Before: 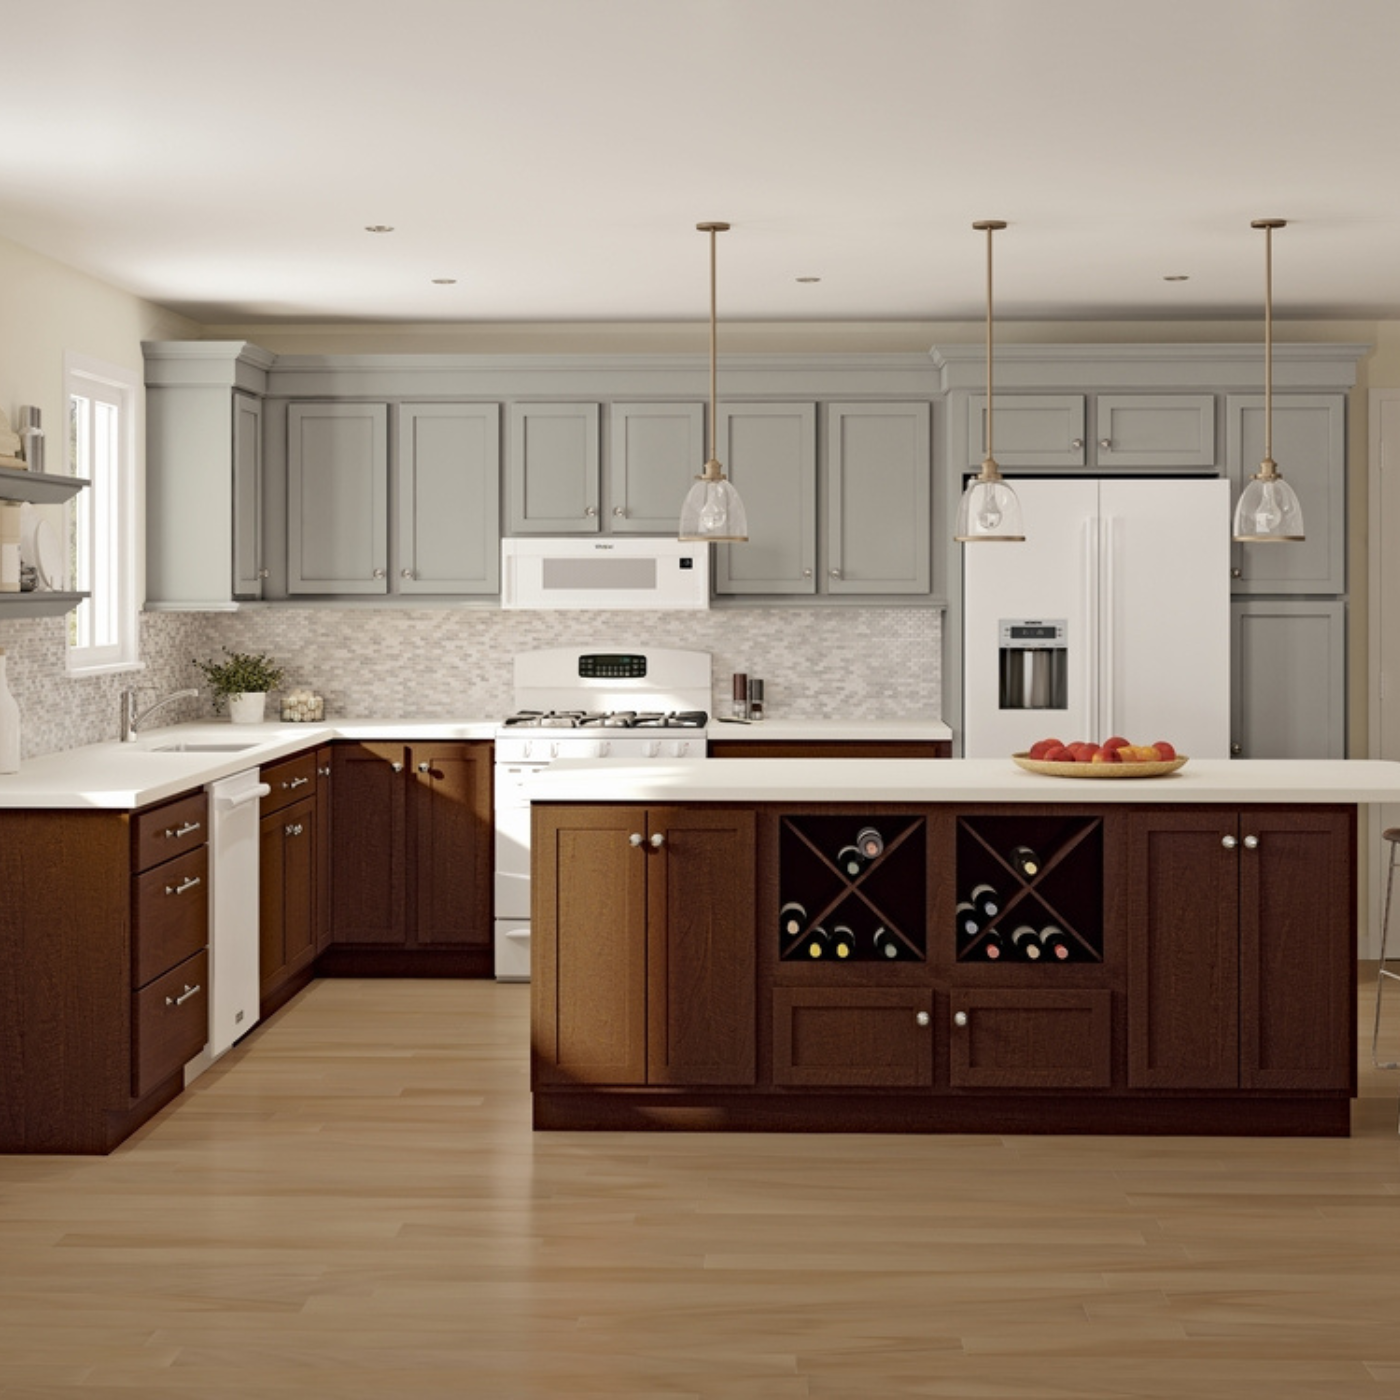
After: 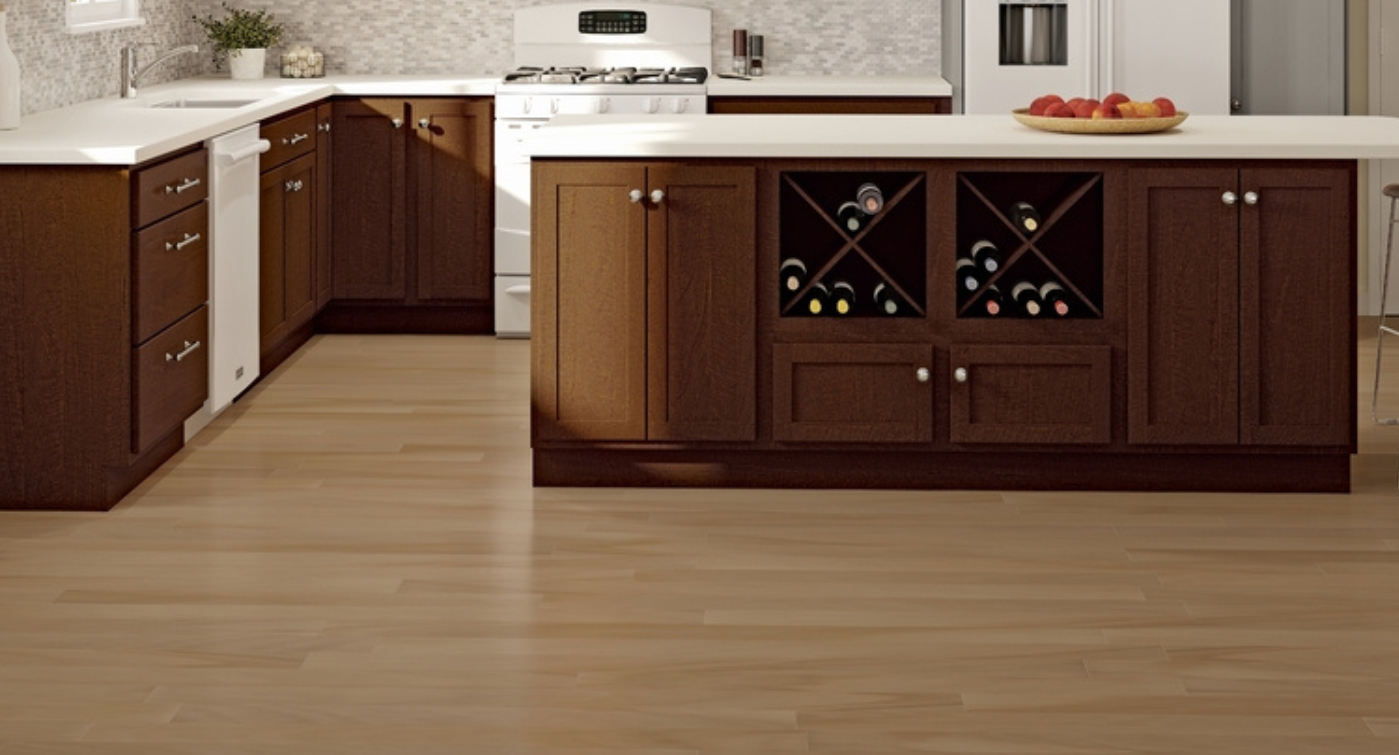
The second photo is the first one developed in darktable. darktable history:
crop and rotate: top 46.06%, right 0.054%
